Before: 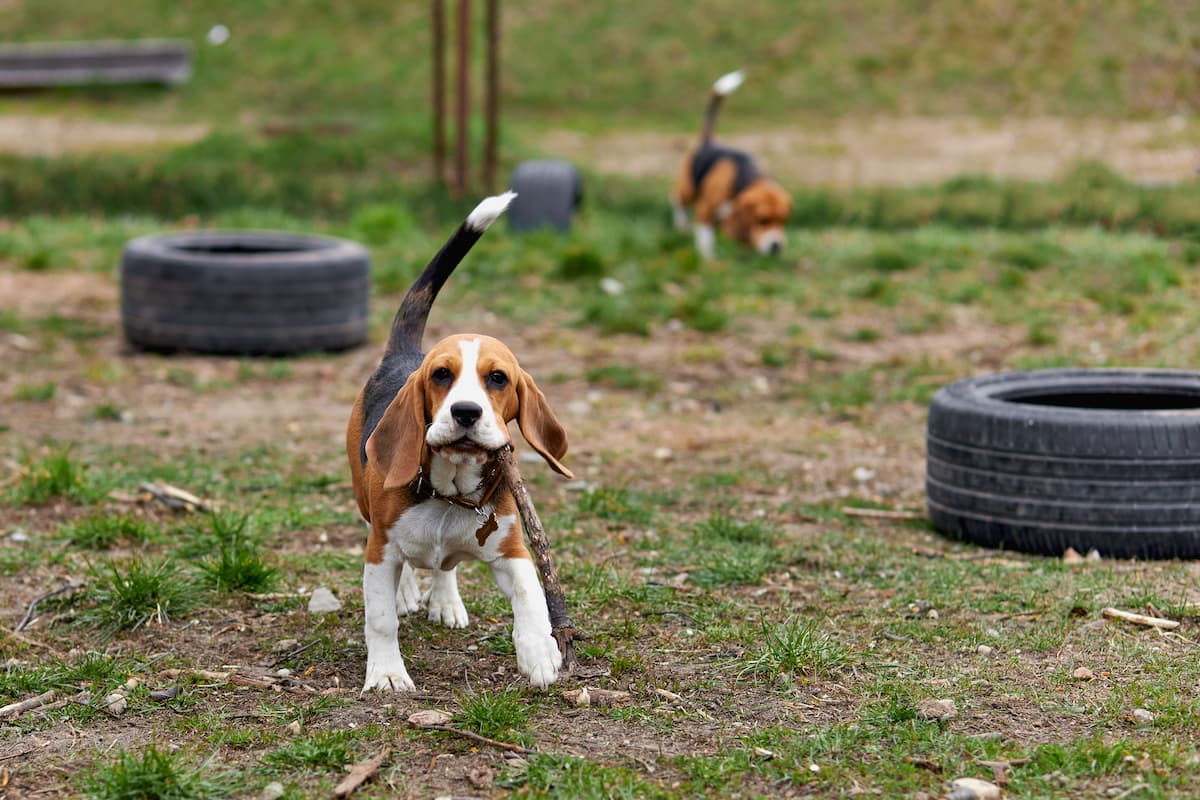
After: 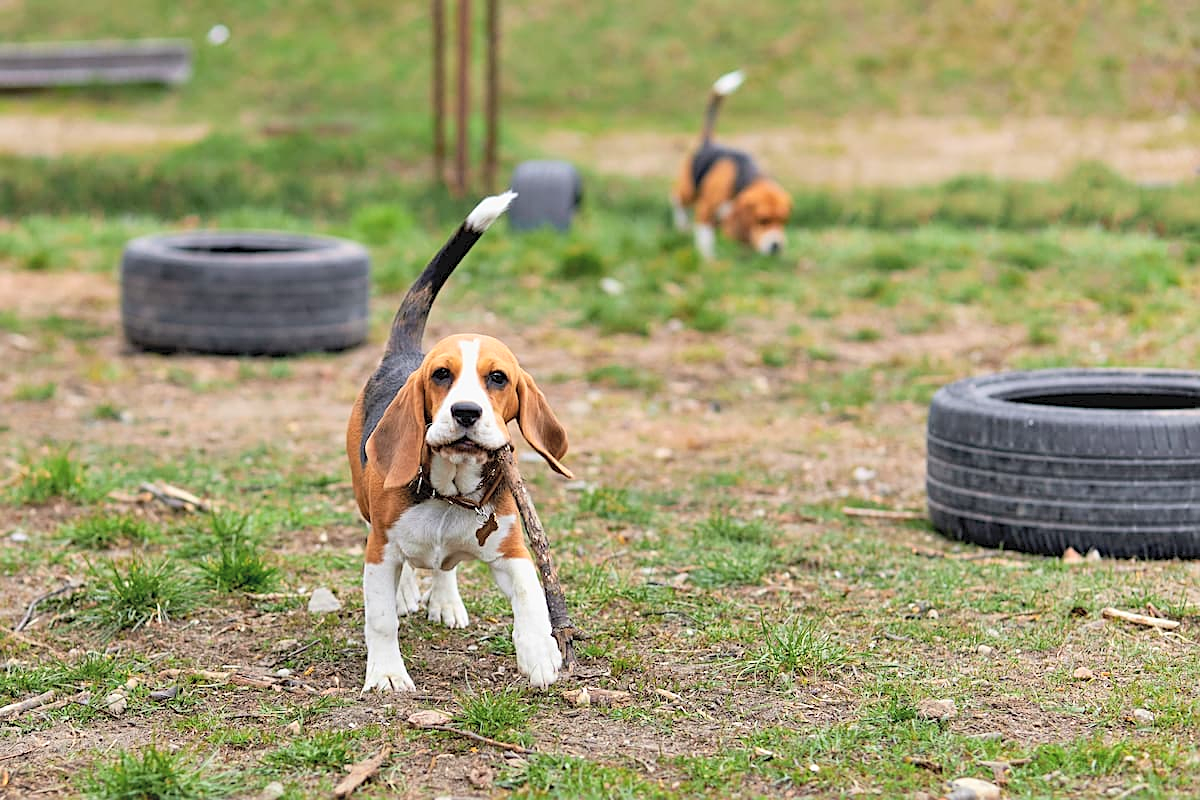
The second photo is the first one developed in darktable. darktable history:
contrast brightness saturation: contrast 0.1, brightness 0.3, saturation 0.14
sharpen: on, module defaults
